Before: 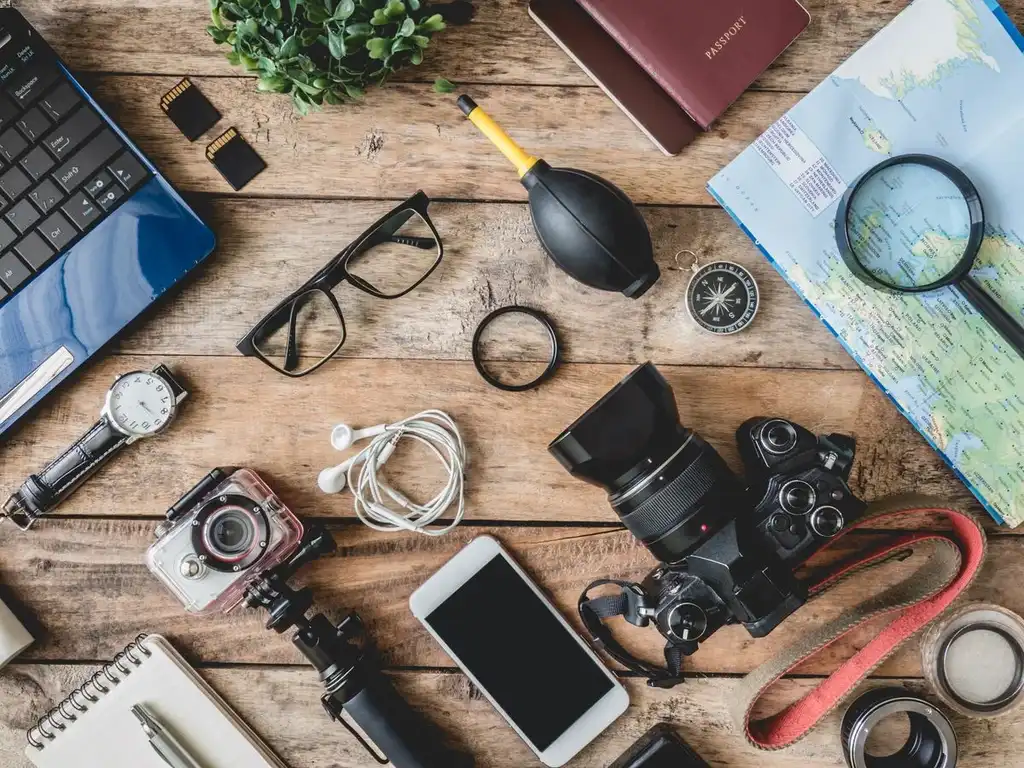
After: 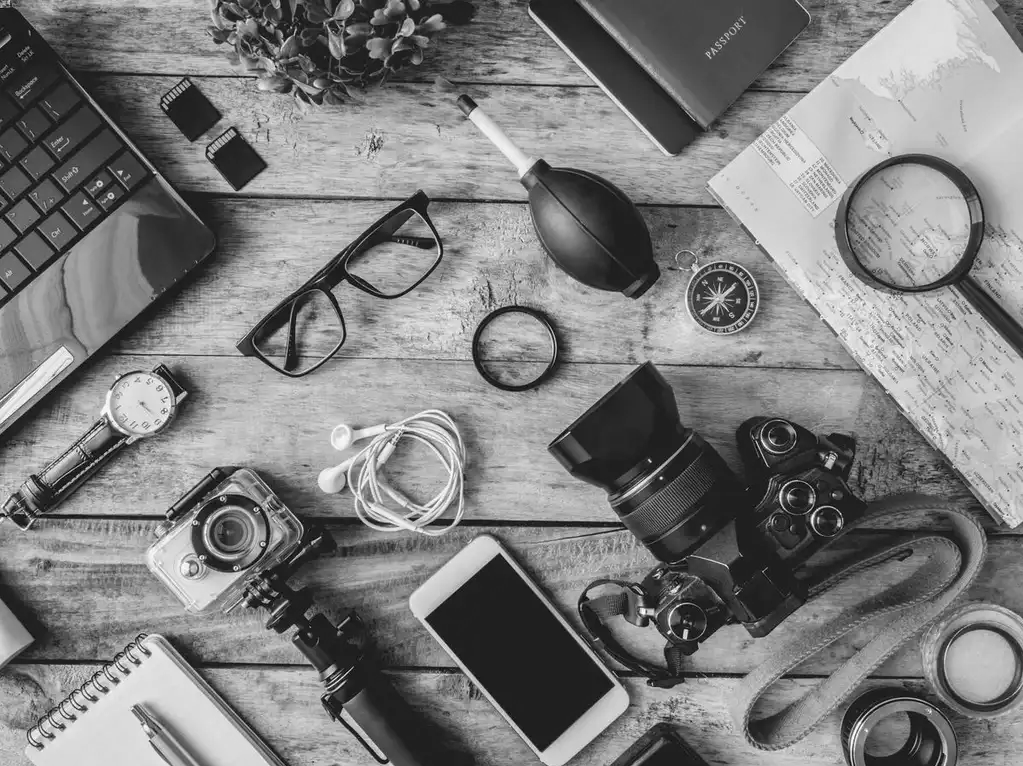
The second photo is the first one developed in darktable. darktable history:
monochrome: a 16.06, b 15.48, size 1
crop: top 0.05%, bottom 0.098%
